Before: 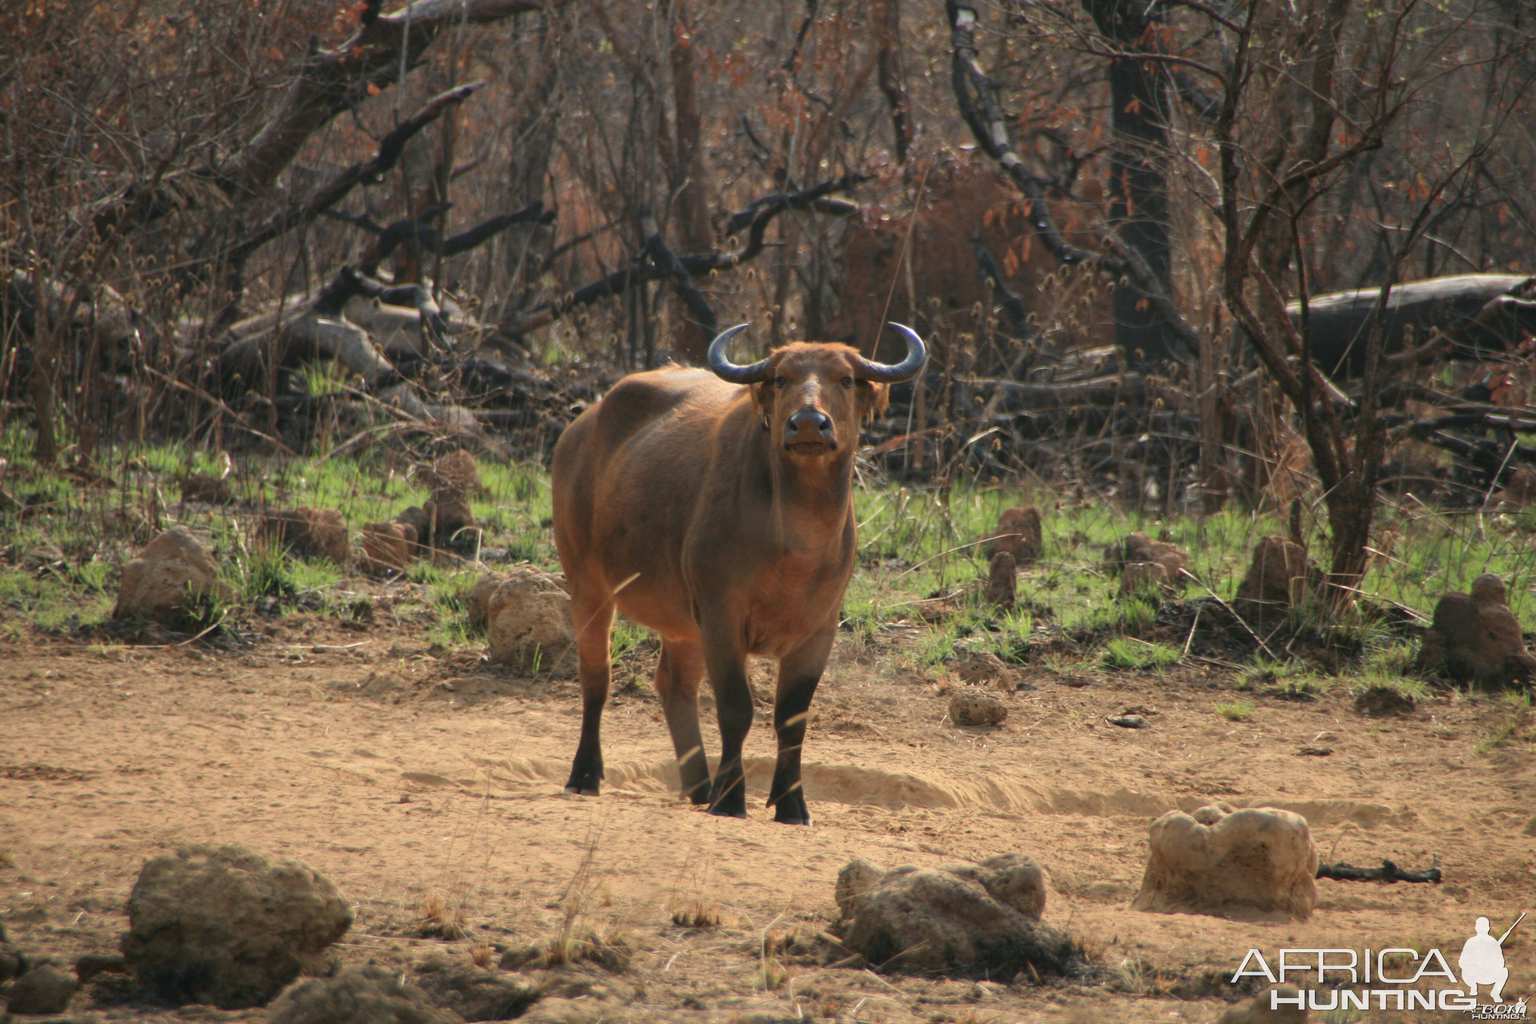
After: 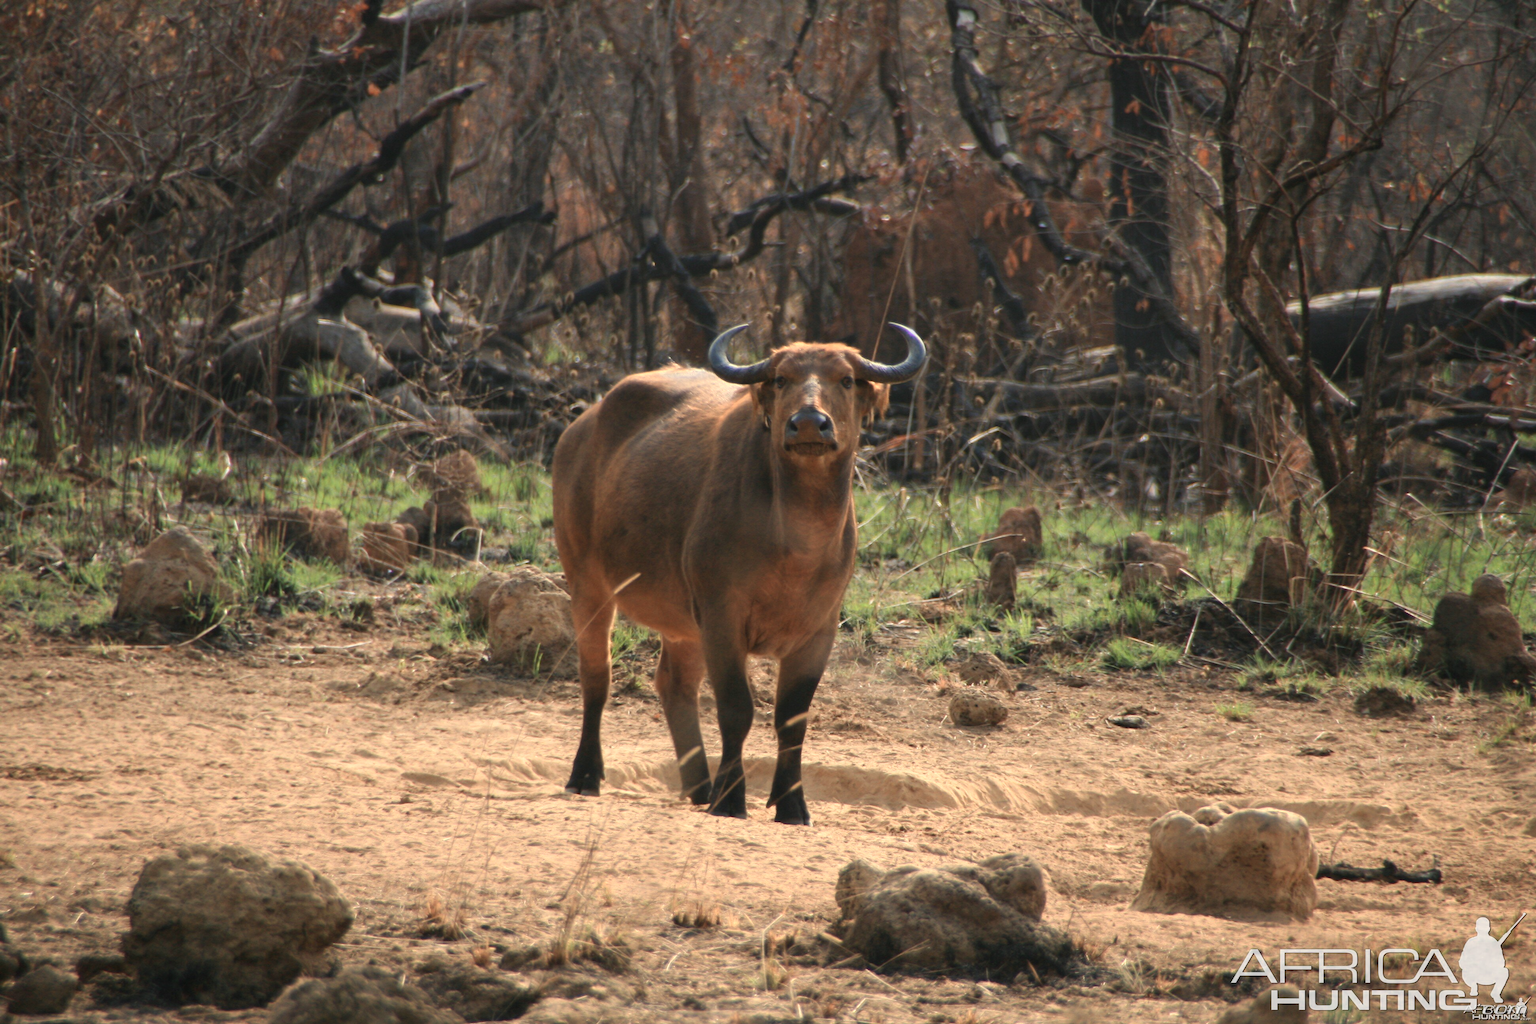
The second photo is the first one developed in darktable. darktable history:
color zones: curves: ch0 [(0.018, 0.548) (0.197, 0.654) (0.425, 0.447) (0.605, 0.658) (0.732, 0.579)]; ch1 [(0.105, 0.531) (0.224, 0.531) (0.386, 0.39) (0.618, 0.456) (0.732, 0.456) (0.956, 0.421)]; ch2 [(0.039, 0.583) (0.215, 0.465) (0.399, 0.544) (0.465, 0.548) (0.614, 0.447) (0.724, 0.43) (0.882, 0.623) (0.956, 0.632)]
exposure: exposure -0.21 EV, compensate highlight preservation false
